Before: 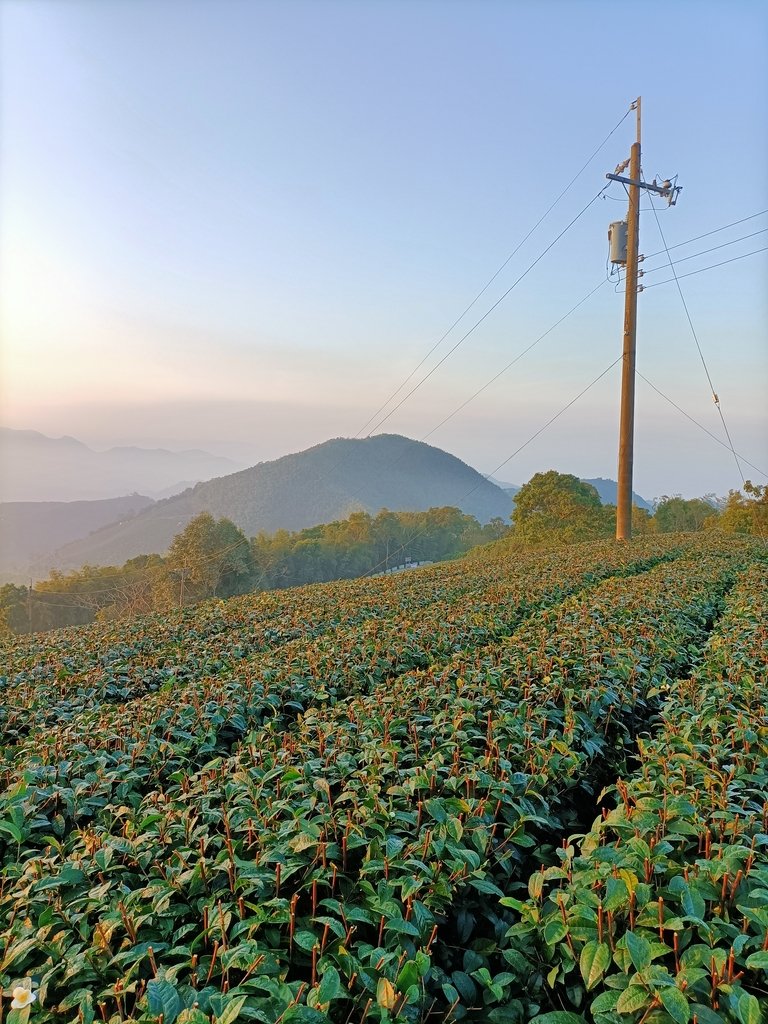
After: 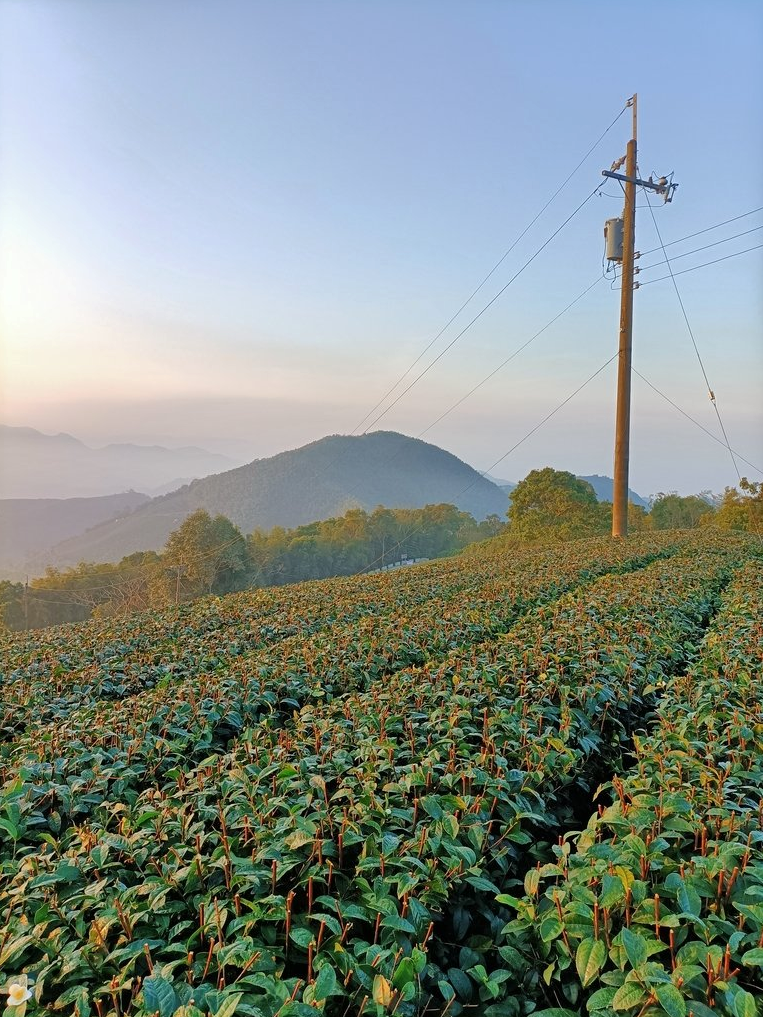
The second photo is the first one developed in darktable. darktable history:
shadows and highlights: radius 127.9, shadows 30.57, highlights -30.51, low approximation 0.01, soften with gaussian
crop and rotate: left 0.638%, top 0.369%, bottom 0.291%
